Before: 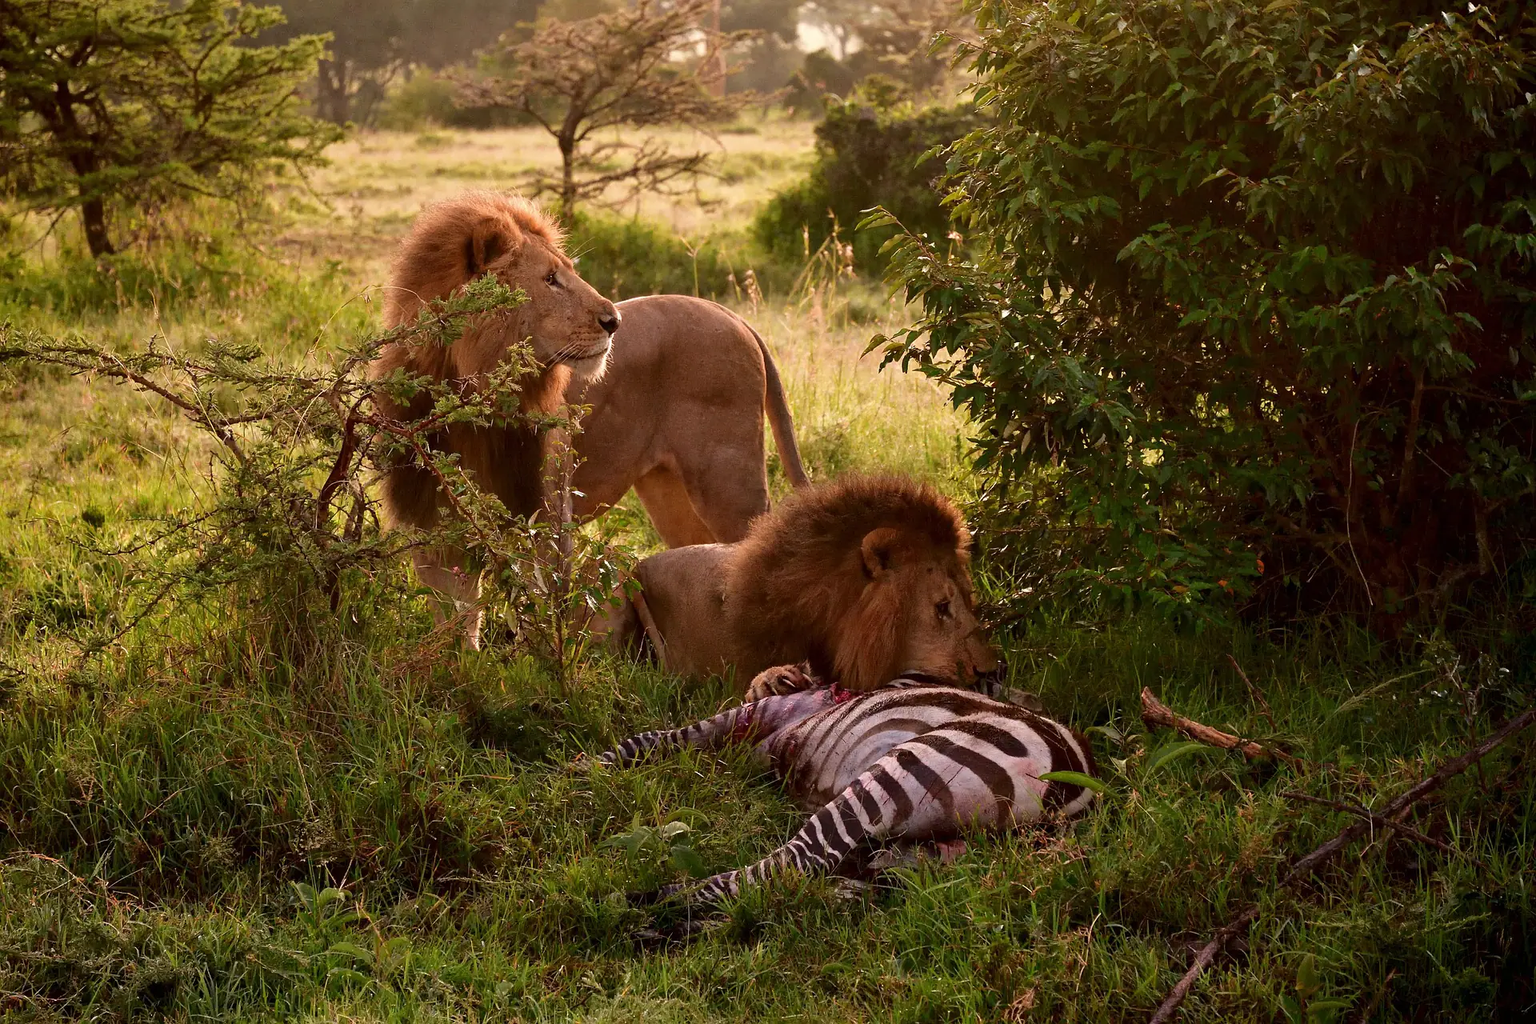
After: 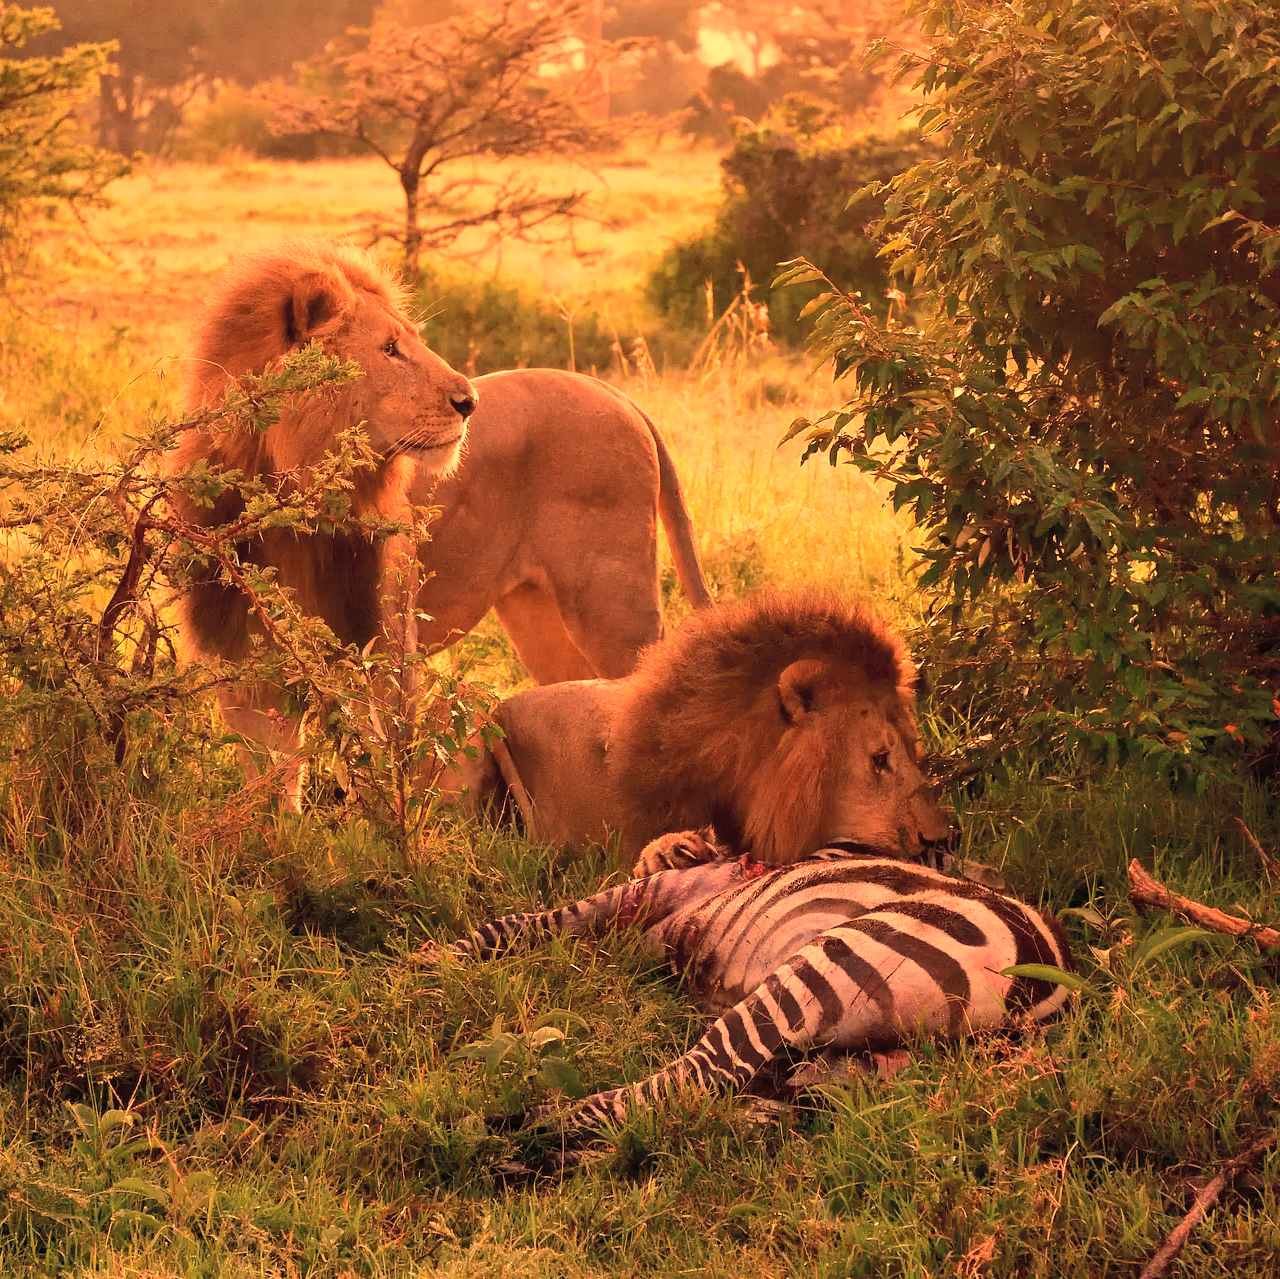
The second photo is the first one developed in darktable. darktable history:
crop and rotate: left 15.546%, right 17.787%
contrast brightness saturation: brightness 0.13
white balance: red 1.467, blue 0.684
